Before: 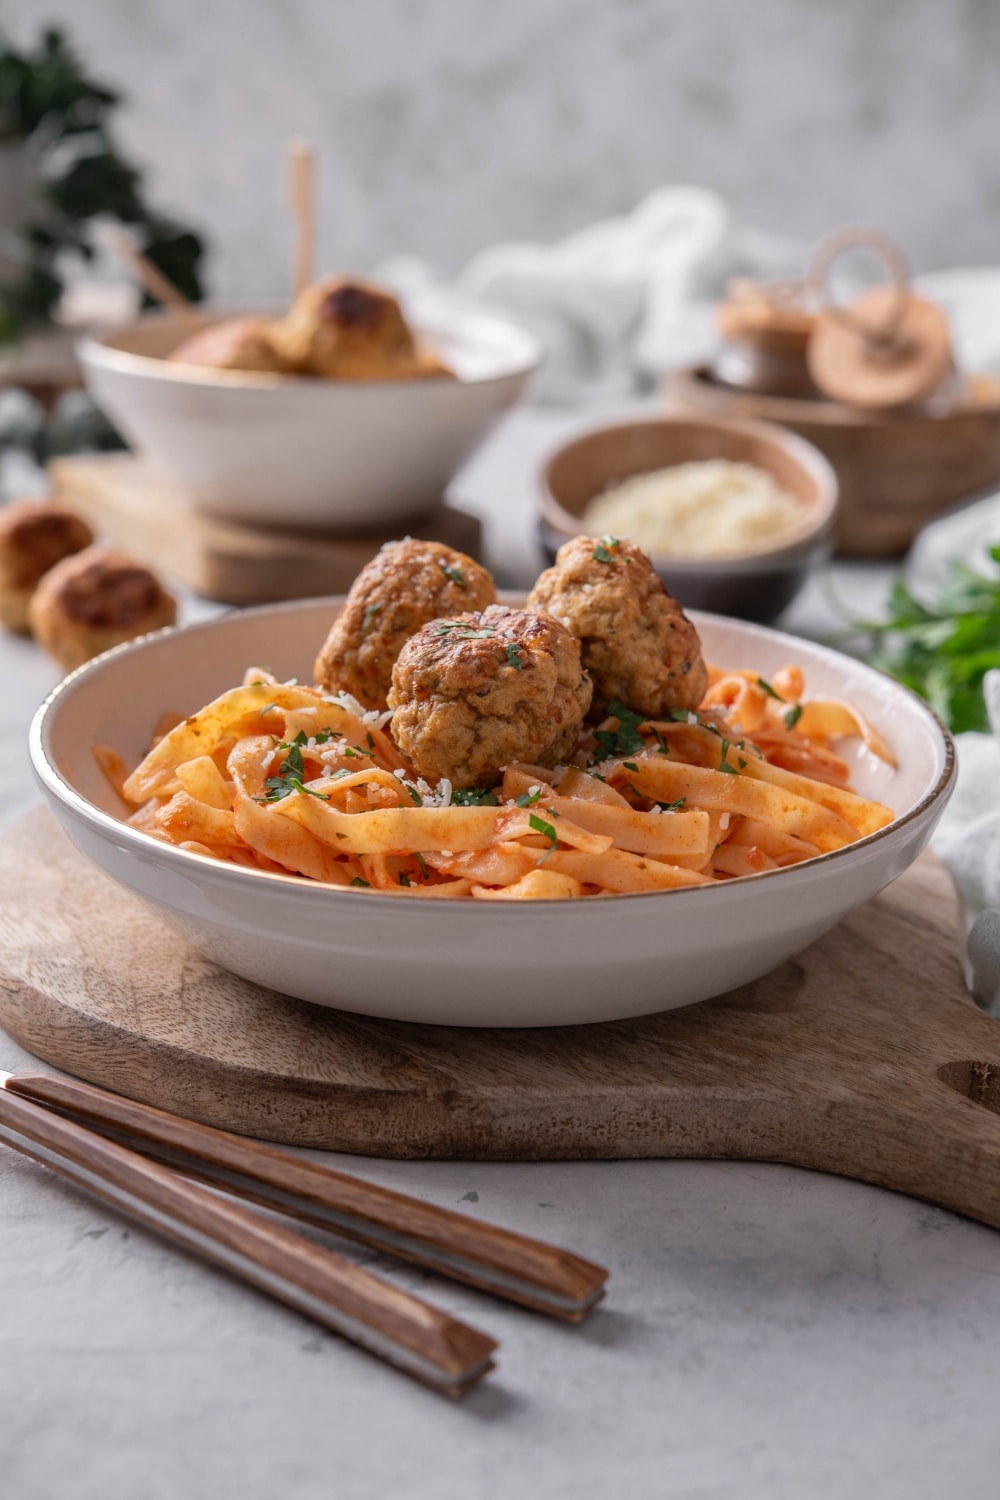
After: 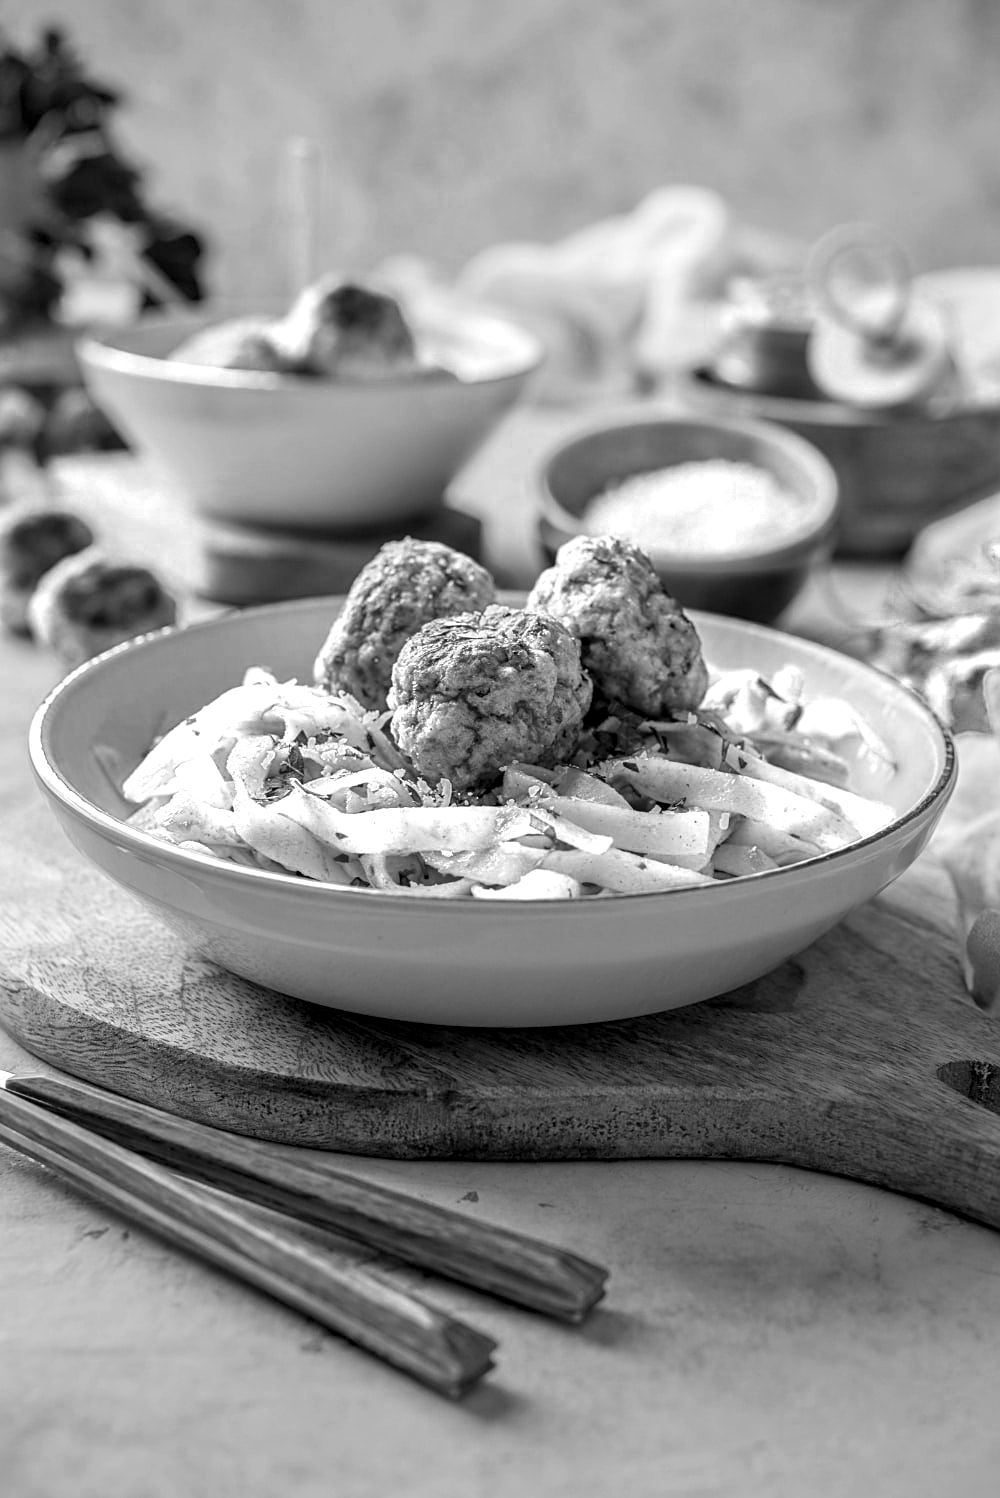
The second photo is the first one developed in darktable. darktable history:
local contrast: detail 130%
sharpen: on, module defaults
color zones: curves: ch0 [(0, 0.554) (0.146, 0.662) (0.293, 0.86) (0.503, 0.774) (0.637, 0.106) (0.74, 0.072) (0.866, 0.488) (0.998, 0.569)]; ch1 [(0, 0) (0.143, 0) (0.286, 0) (0.429, 0) (0.571, 0) (0.714, 0) (0.857, 0)]
crop: bottom 0.071%
